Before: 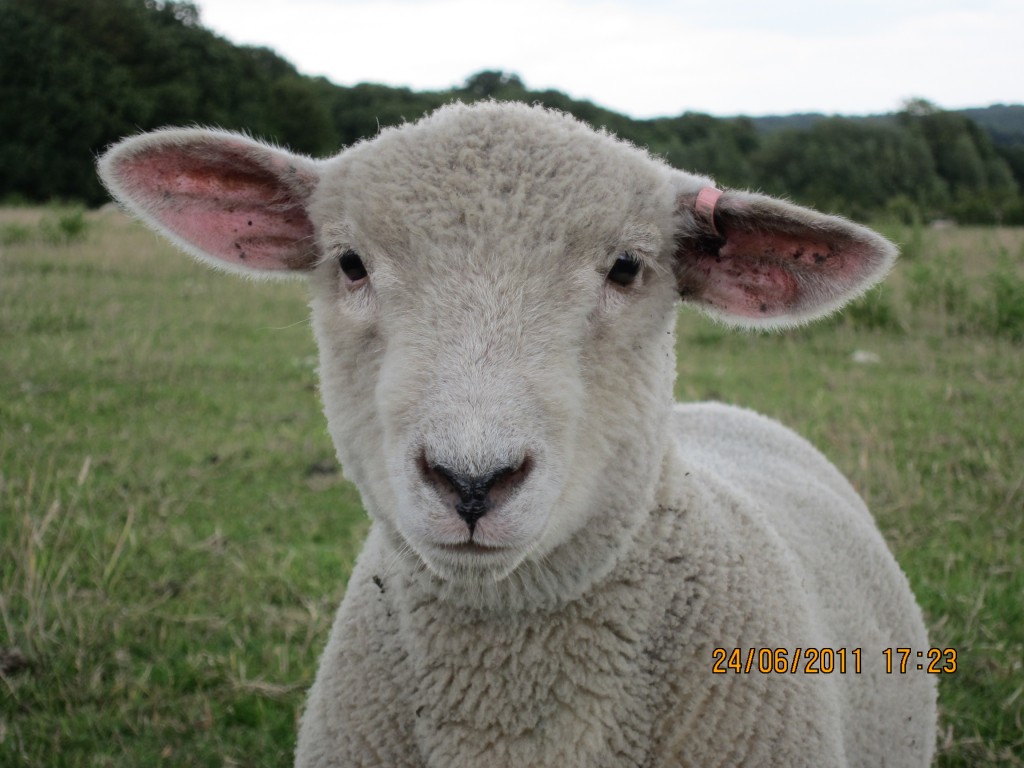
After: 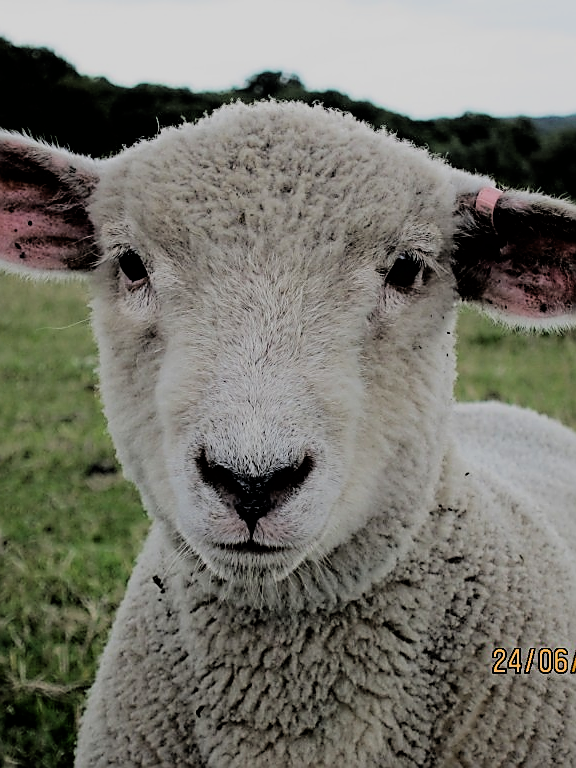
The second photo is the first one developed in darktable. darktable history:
filmic rgb: black relative exposure -3.21 EV, white relative exposure 7.02 EV, hardness 1.46, contrast 1.35
crop: left 21.496%, right 22.254%
sharpen: radius 1.4, amount 1.25, threshold 0.7
haze removal: compatibility mode true, adaptive false
